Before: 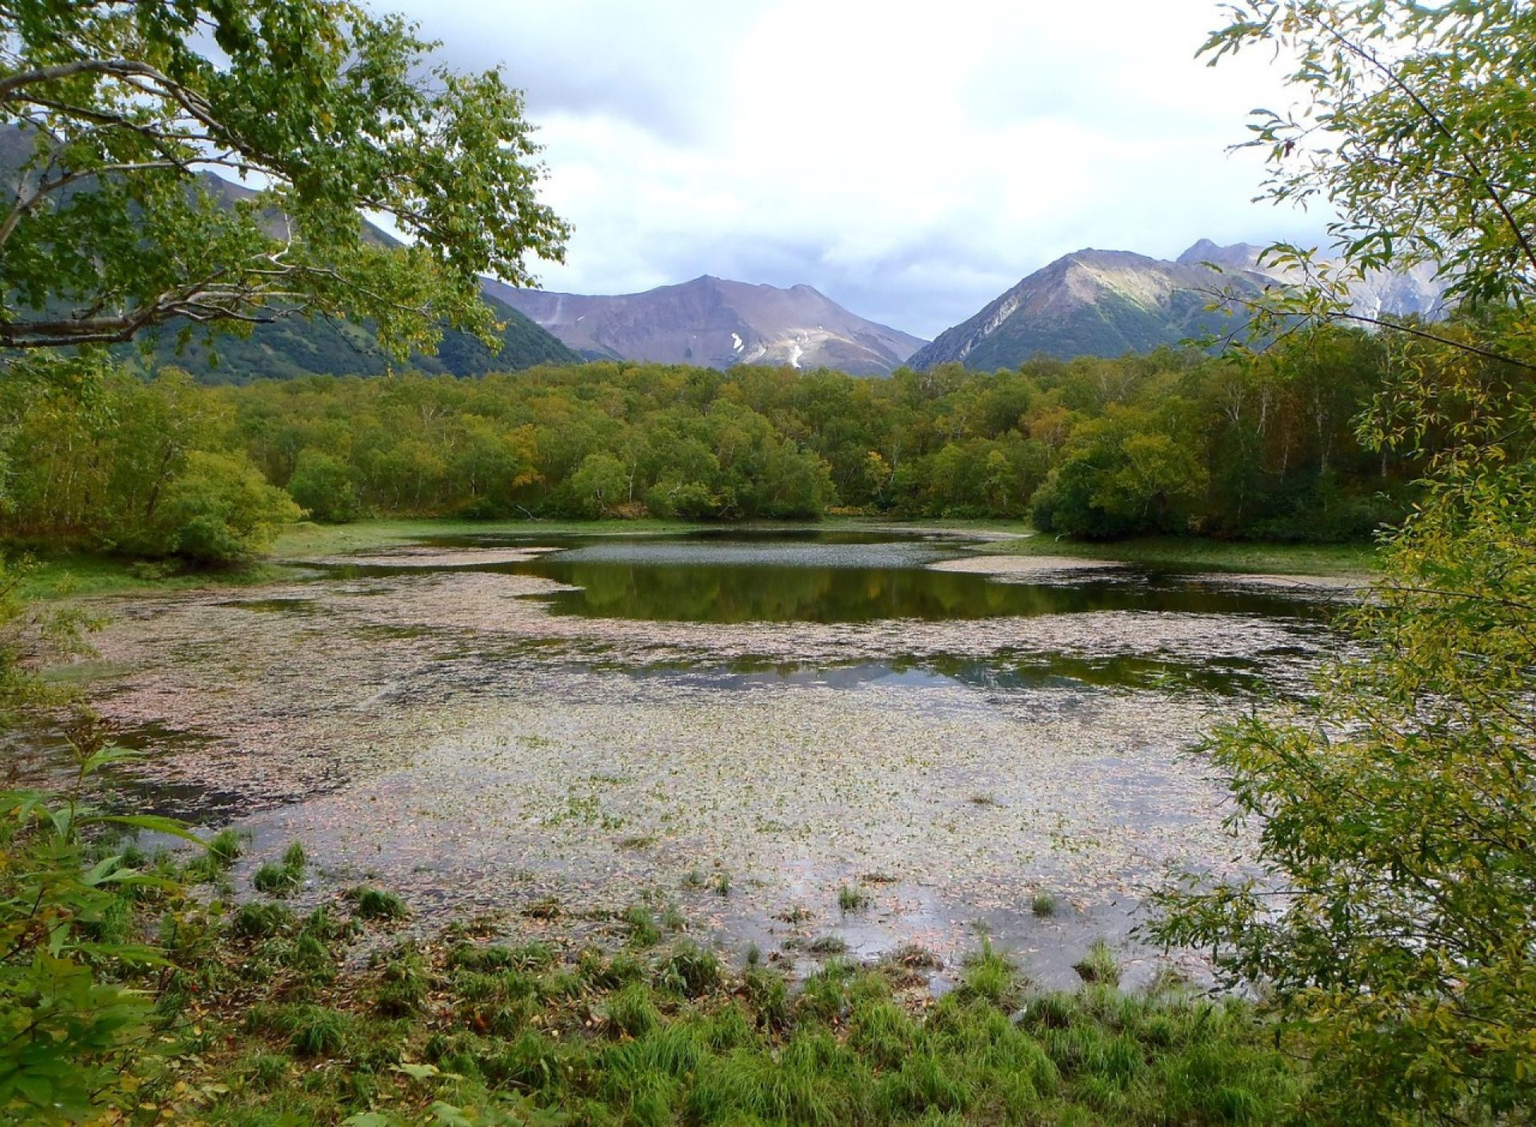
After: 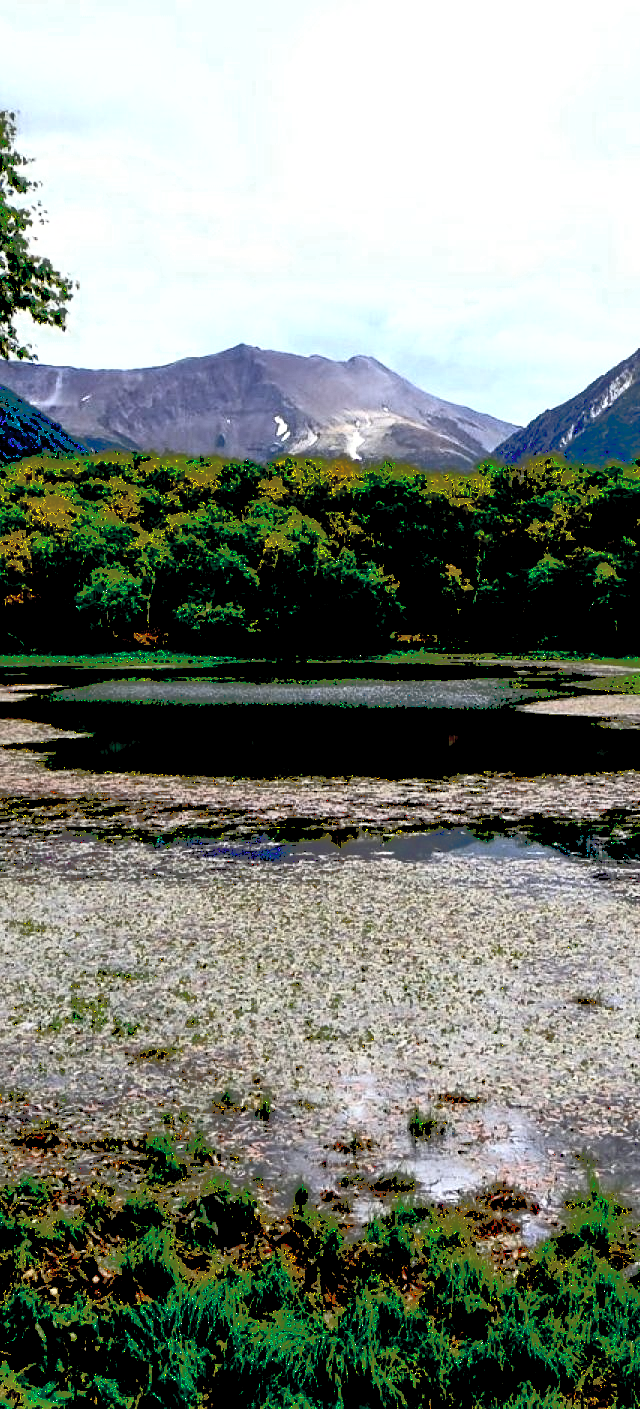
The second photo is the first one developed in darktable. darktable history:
contrast brightness saturation: contrast 0.136, brightness 0.226
exposure: black level correction 0.1, exposure -0.095 EV, compensate highlight preservation false
contrast equalizer: octaves 7, y [[0.6 ×6], [0.55 ×6], [0 ×6], [0 ×6], [0 ×6]], mix 0.317
crop: left 33.337%, right 33.298%
color zones: curves: ch0 [(0, 0.5) (0.125, 0.4) (0.25, 0.5) (0.375, 0.4) (0.5, 0.4) (0.625, 0.6) (0.75, 0.6) (0.875, 0.5)]; ch1 [(0, 0.4) (0.125, 0.5) (0.25, 0.4) (0.375, 0.4) (0.5, 0.4) (0.625, 0.4) (0.75, 0.5) (0.875, 0.4)]; ch2 [(0, 0.6) (0.125, 0.5) (0.25, 0.5) (0.375, 0.6) (0.5, 0.6) (0.625, 0.5) (0.75, 0.5) (0.875, 0.5)]
base curve: curves: ch0 [(0, 0.036) (0.083, 0.04) (0.804, 1)], preserve colors average RGB
shadows and highlights: shadows 29.8, highlights -30.25, low approximation 0.01, soften with gaussian
